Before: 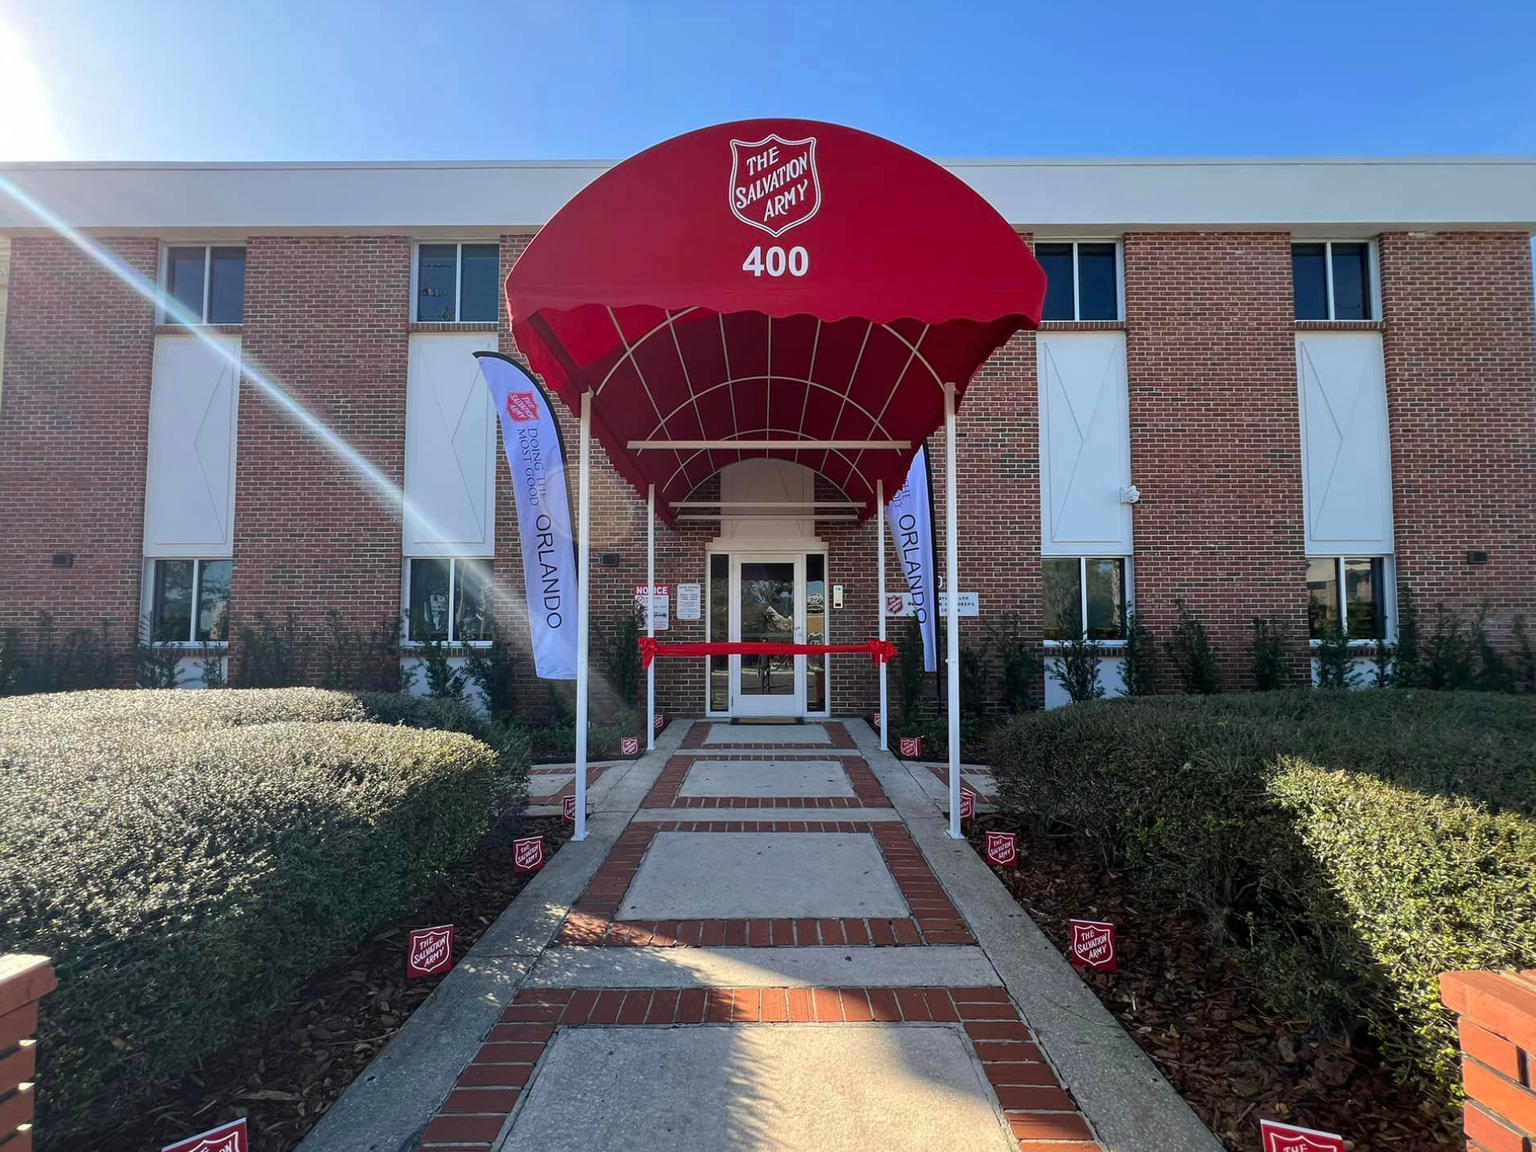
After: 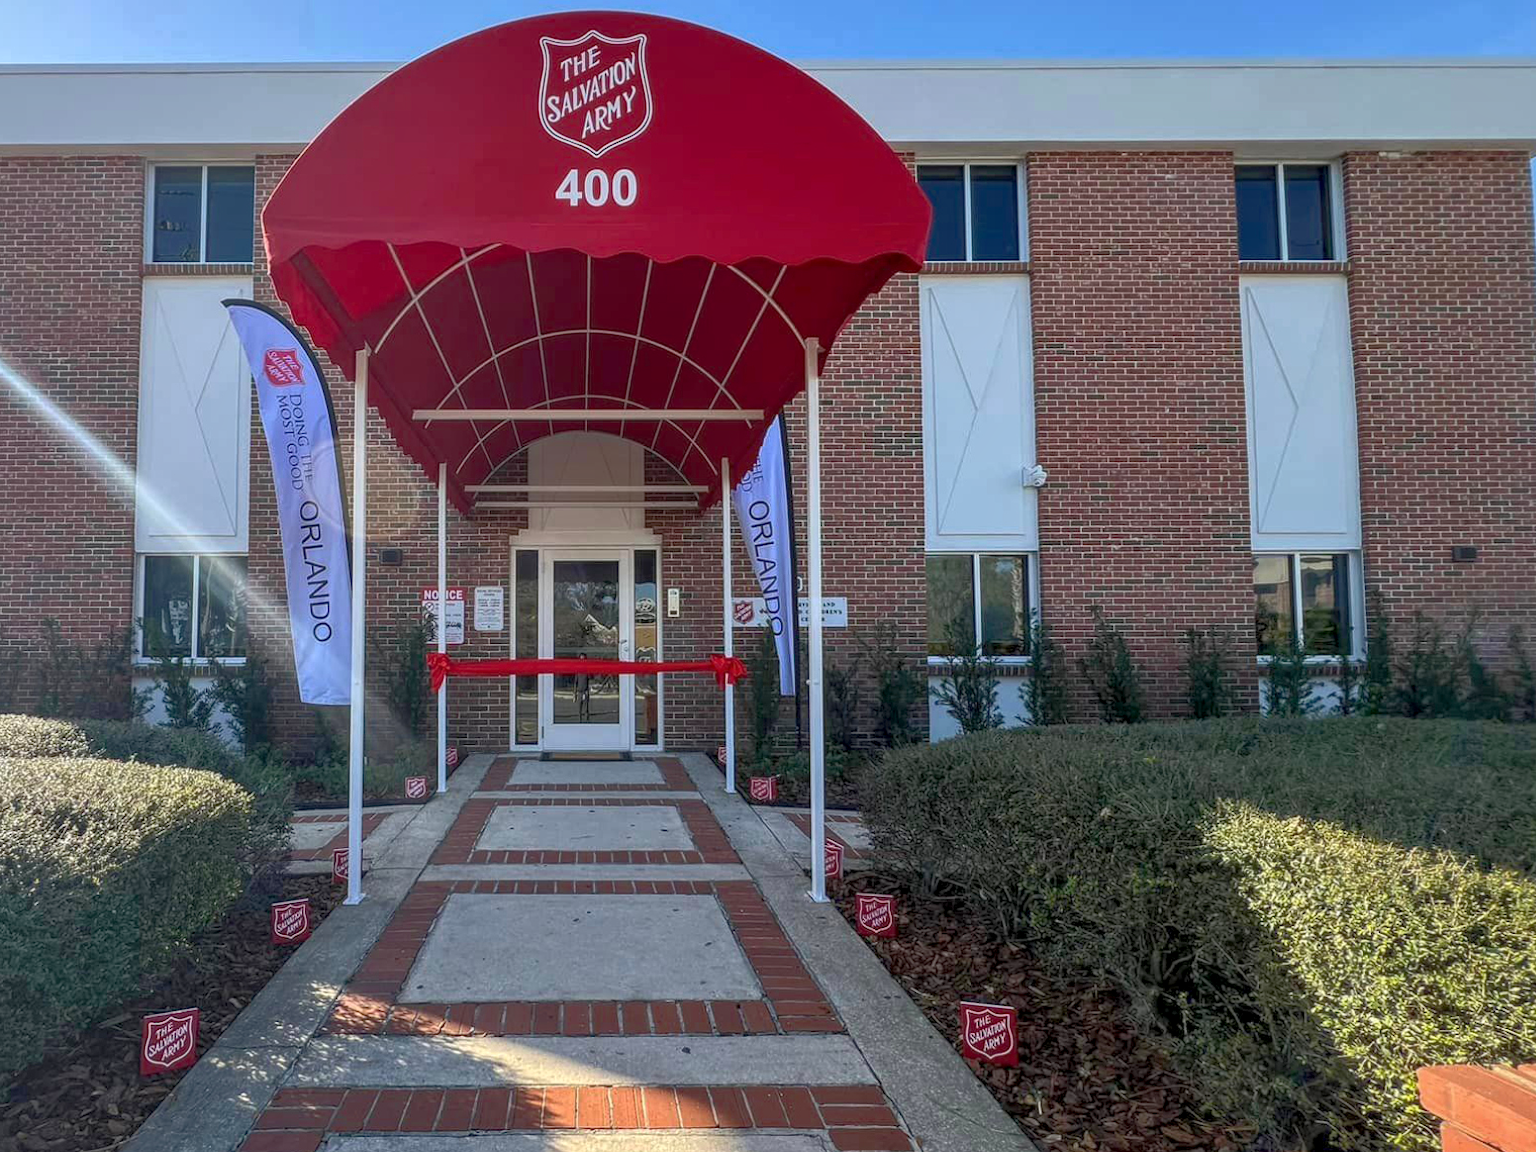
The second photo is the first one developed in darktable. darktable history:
crop: left 19.159%, top 9.58%, bottom 9.58%
bloom: size 3%, threshold 100%, strength 0%
rgb curve: curves: ch0 [(0, 0) (0.072, 0.166) (0.217, 0.293) (0.414, 0.42) (1, 1)], compensate middle gray true, preserve colors basic power
local contrast: highlights 0%, shadows 0%, detail 133%
